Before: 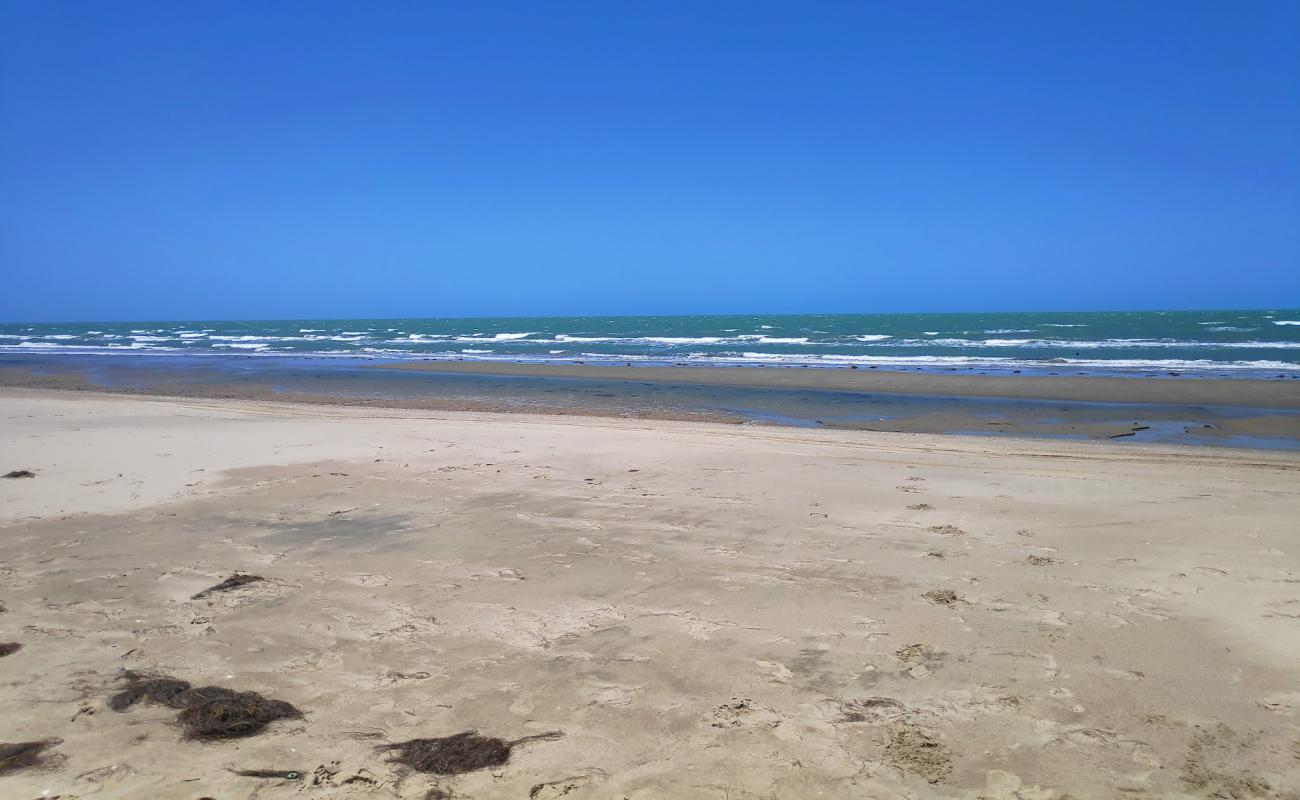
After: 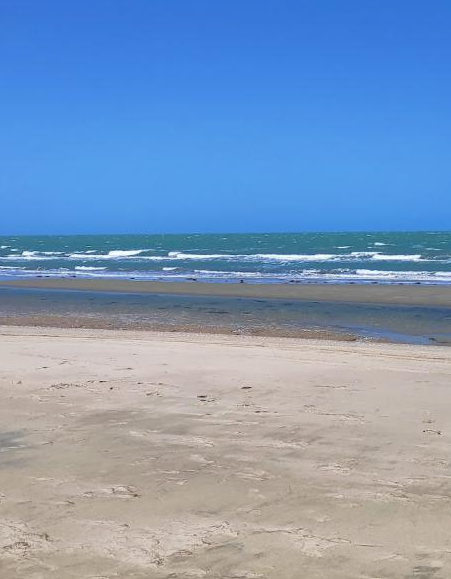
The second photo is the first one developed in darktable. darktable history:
crop and rotate: left 29.906%, top 10.379%, right 35.375%, bottom 17.227%
